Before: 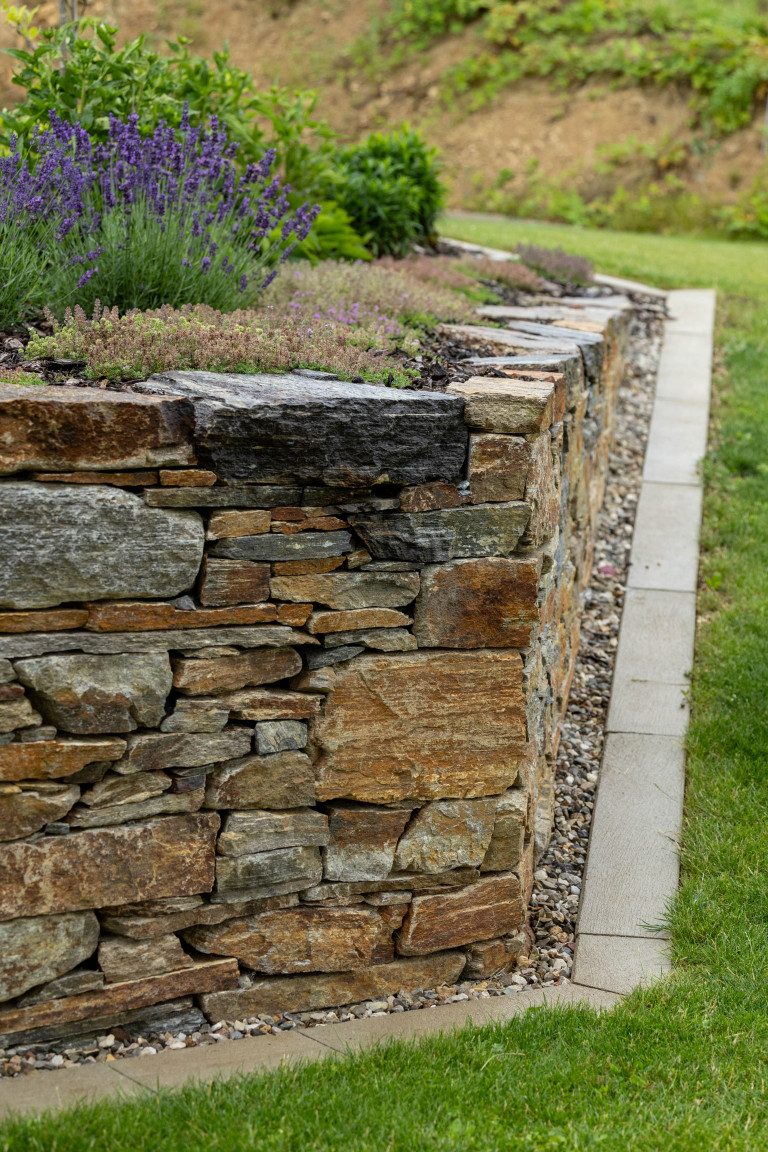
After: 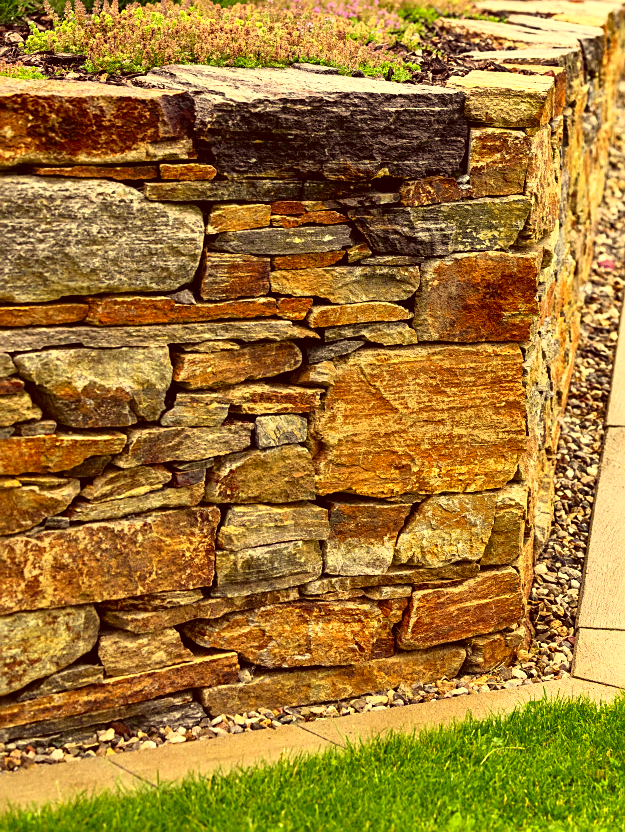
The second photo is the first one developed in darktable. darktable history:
color correction: highlights a* 10.03, highlights b* 38.77, shadows a* 14.91, shadows b* 3.14
crop: top 26.574%, right 18.029%
base curve: curves: ch0 [(0, 0) (0.303, 0.277) (1, 1)]
sharpen: on, module defaults
exposure: black level correction 0, exposure 0.691 EV, compensate exposure bias true, compensate highlight preservation false
shadows and highlights: white point adjustment 0.059, soften with gaussian
tone curve: curves: ch0 [(0, 0.01) (0.037, 0.032) (0.131, 0.108) (0.275, 0.258) (0.483, 0.512) (0.61, 0.661) (0.696, 0.76) (0.792, 0.867) (0.911, 0.955) (0.997, 0.995)]; ch1 [(0, 0) (0.308, 0.268) (0.425, 0.383) (0.503, 0.502) (0.529, 0.543) (0.706, 0.754) (0.869, 0.907) (1, 1)]; ch2 [(0, 0) (0.228, 0.196) (0.336, 0.315) (0.399, 0.403) (0.485, 0.487) (0.502, 0.502) (0.525, 0.523) (0.545, 0.552) (0.587, 0.61) (0.636, 0.654) (0.711, 0.729) (0.855, 0.87) (0.998, 0.977)], color space Lab, independent channels, preserve colors none
